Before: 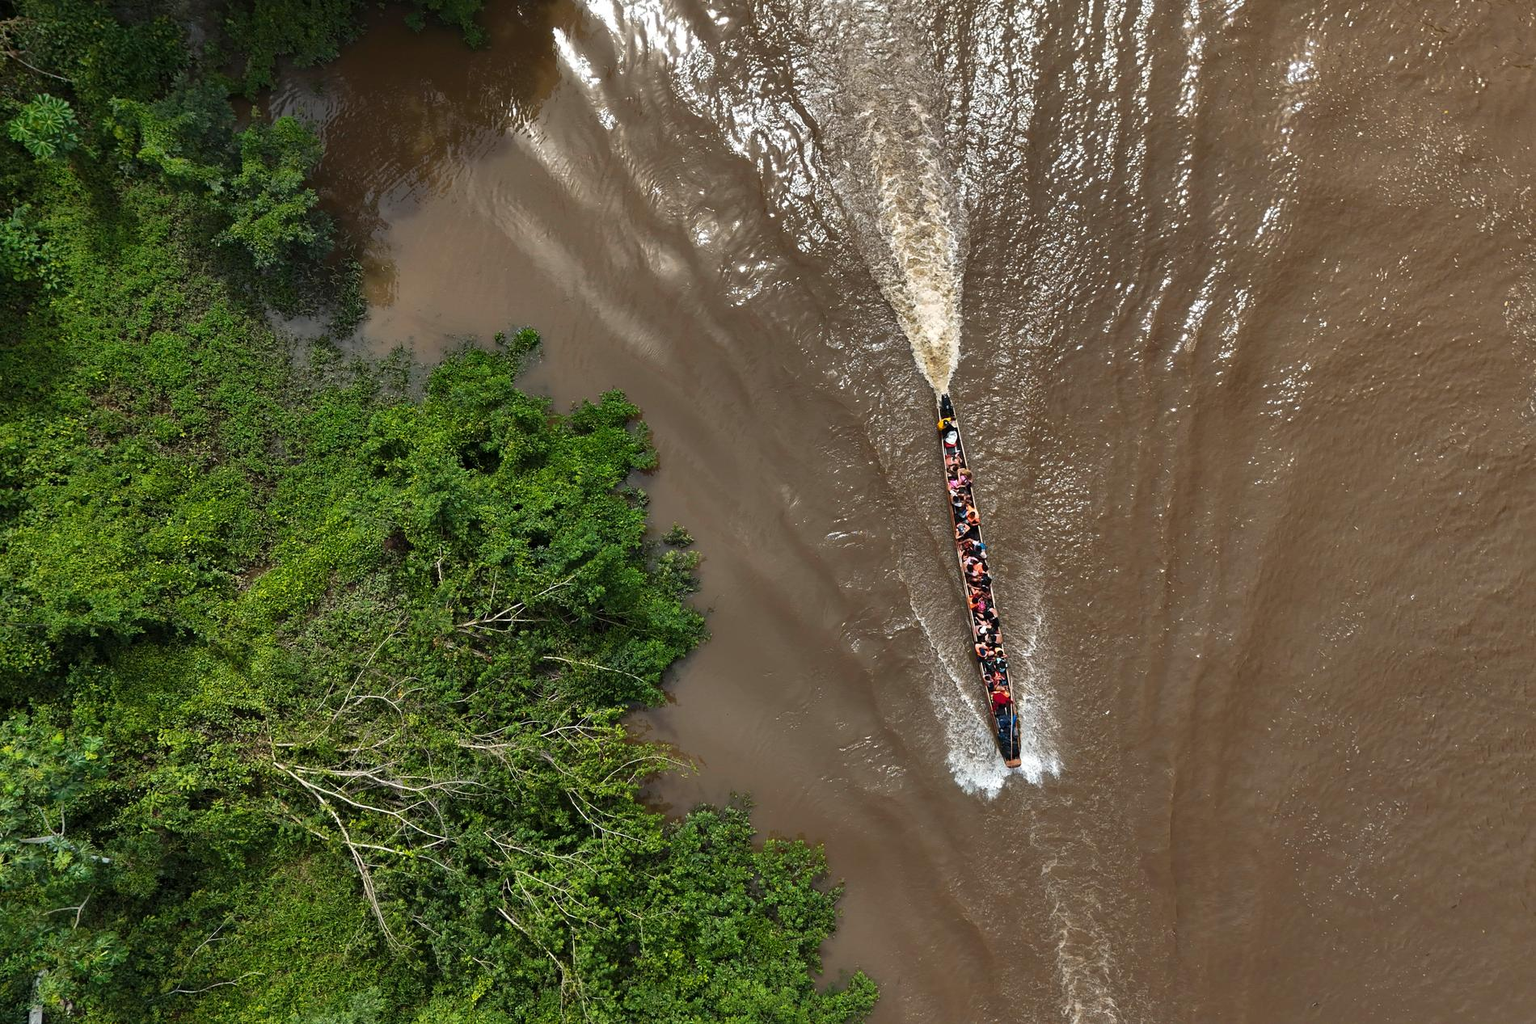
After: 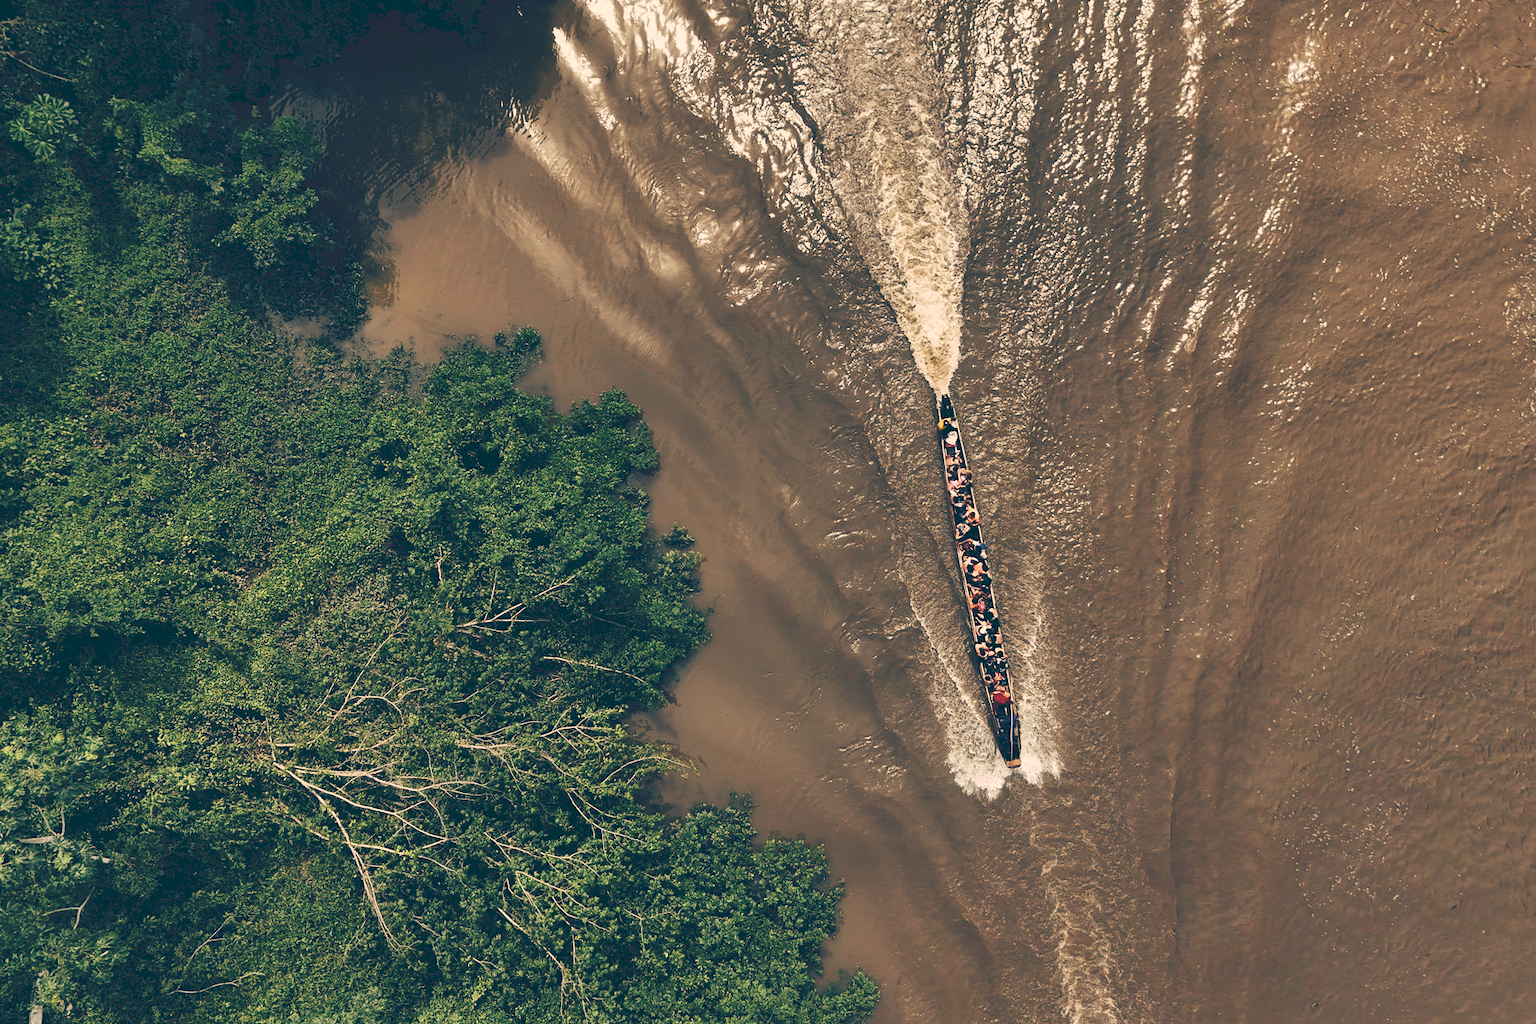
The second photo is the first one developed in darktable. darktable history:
tone curve: curves: ch0 [(0, 0) (0.003, 0.17) (0.011, 0.17) (0.025, 0.17) (0.044, 0.168) (0.069, 0.167) (0.1, 0.173) (0.136, 0.181) (0.177, 0.199) (0.224, 0.226) (0.277, 0.271) (0.335, 0.333) (0.399, 0.419) (0.468, 0.52) (0.543, 0.621) (0.623, 0.716) (0.709, 0.795) (0.801, 0.867) (0.898, 0.914) (1, 1)], preserve colors none
color look up table: target L [100.59, 93.52, 82.09, 75.88, 67.19, 67.2, 59.4, 59.41, 48.71, 34.92, 17.2, 201.79, 87.87, 73.77, 70.24, 54.53, 56.86, 53.41, 52.66, 40.02, 21.16, 7.121, 96.23, 88.41, 73.62, 80.23, 69.24, 71.77, 73.01, 67.11, 79.73, 54.77, 40.34, 45.06, 38.3, 46.28, 31.31, 32.66, 37.14, 9.667, 14.3, 75.24, 71.62, 55.81, 48.68, 53.05, 51.05, 42.21, 29.75], target a [-0.958, 22.66, -21.68, -1.951, 3.753, 4.793, -18.5, -21.74, -6.471, -16.87, -26.42, 0, 20.74, 28.75, 26.86, 19.01, 47.49, 34.68, 39.54, 9.337, 19.09, -18.19, 17.74, 38.97, 11.04, 24.3, 27.24, 36.6, 35.32, 42.67, 36.61, 14.41, 20.08, 49.76, 35.57, 43.72, -4.287, 24.23, 52.02, 0.223, 22.69, -28.45, -10.6, -20.24, -14.83, -18.95, -5.798, 2.262, -15.64], target b [57.52, 29.77, 30.54, 33.07, 46.71, 21.92, 25.89, 20.71, 25.35, 0.611, -12.11, -0.001, 41.1, 25.34, 44.73, 36.02, 42.78, 16.1, 26.69, 14.71, -3.329, -27.56, 30.54, 17.6, 17.21, 15, 14.49, -2.385, 12.86, 12.03, 7.856, 7.957, -14.57, 7.064, -29.71, -6.163, -3.4, -2.037, -31.33, -32.15, -35.5, 5.157, -8.432, -32.35, -22.55, 5.513, -3.223, -34.52, -13.07], num patches 49
